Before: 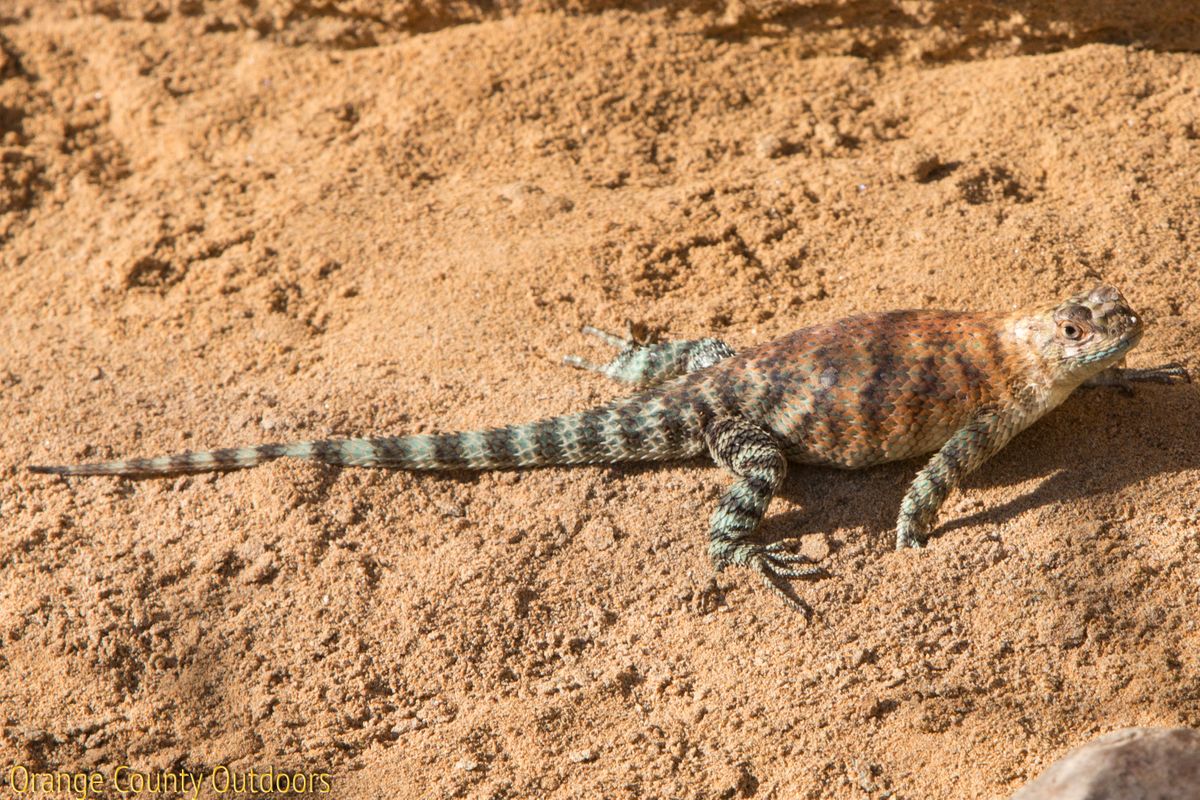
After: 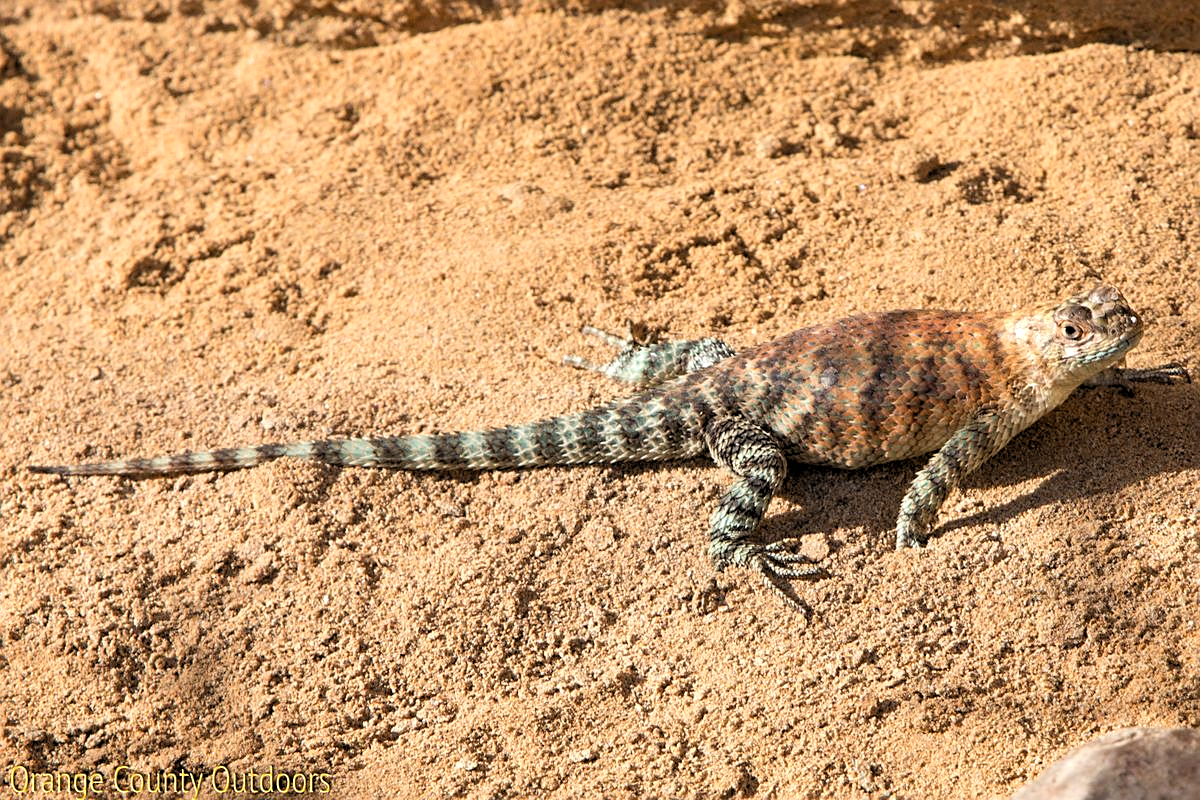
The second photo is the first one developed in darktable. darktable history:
sharpen: on, module defaults
rgb levels: levels [[0.01, 0.419, 0.839], [0, 0.5, 1], [0, 0.5, 1]]
